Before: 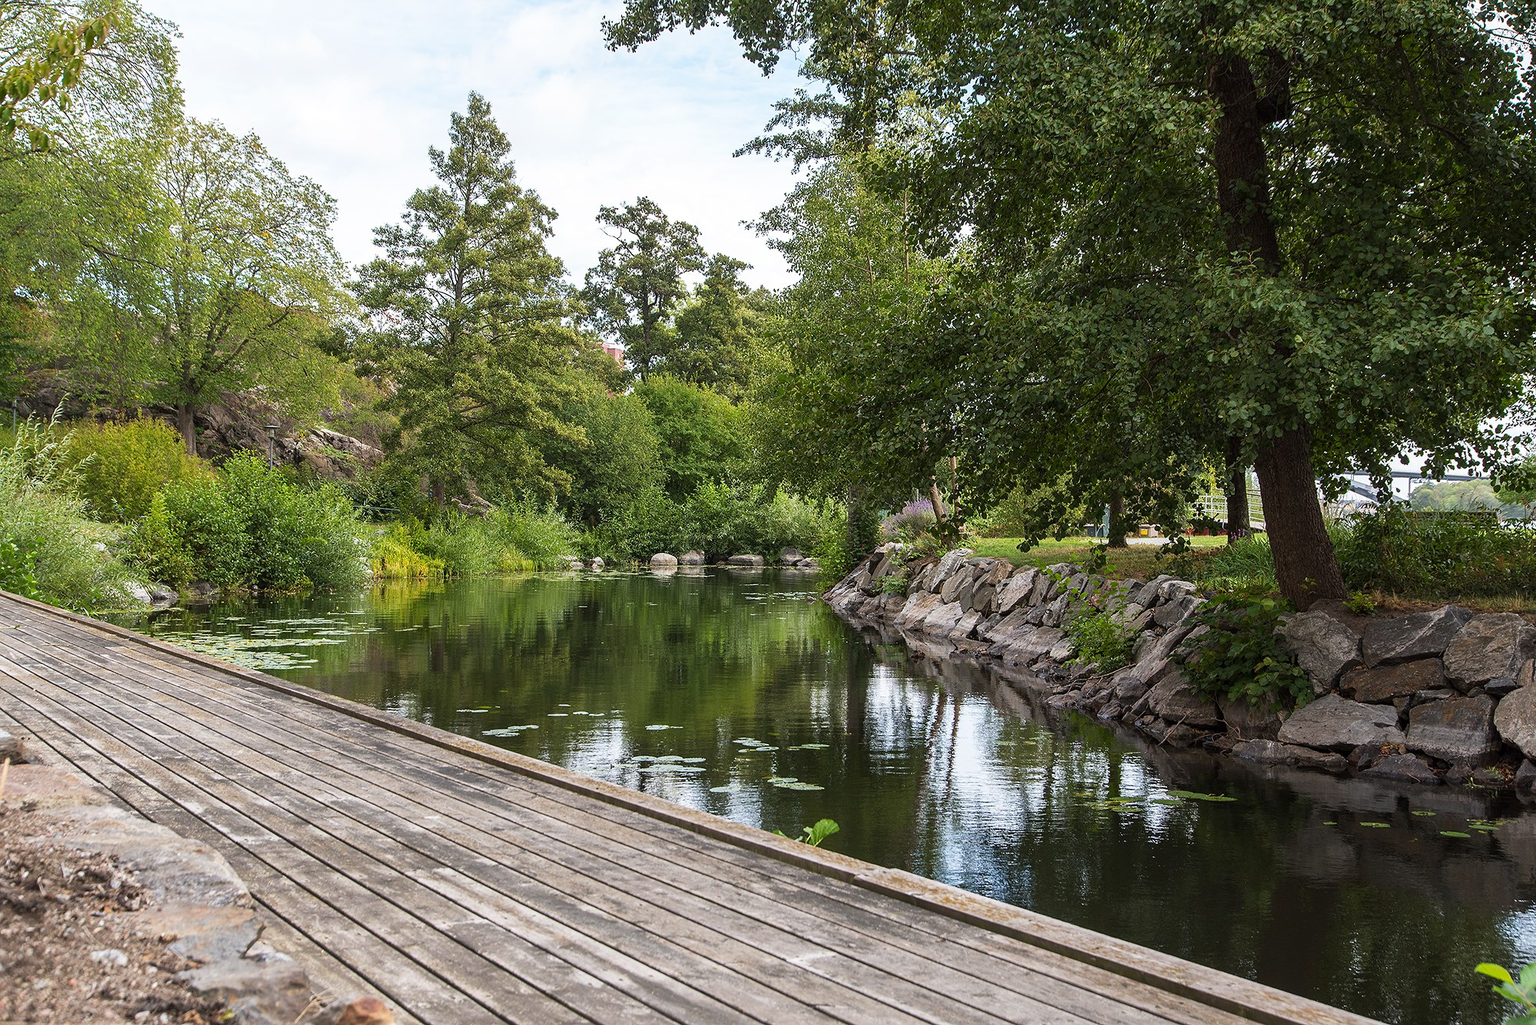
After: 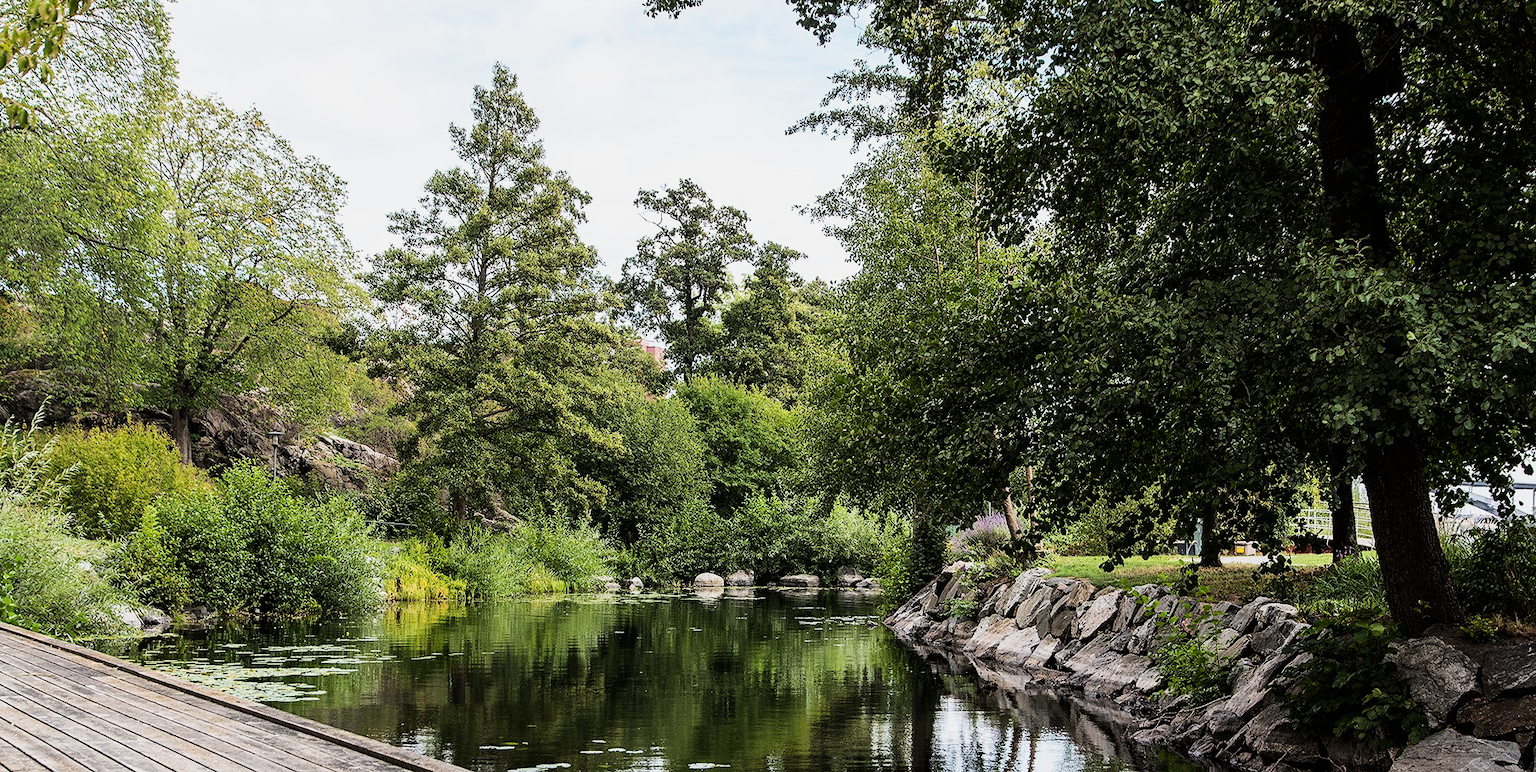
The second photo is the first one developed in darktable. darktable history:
filmic rgb: black relative exposure -7.65 EV, white relative exposure 4.56 EV, hardness 3.61
white balance: emerald 1
tone equalizer: -8 EV -1.08 EV, -7 EV -1.01 EV, -6 EV -0.867 EV, -5 EV -0.578 EV, -3 EV 0.578 EV, -2 EV 0.867 EV, -1 EV 1.01 EV, +0 EV 1.08 EV, edges refinement/feathering 500, mask exposure compensation -1.57 EV, preserve details no
crop: left 1.509%, top 3.452%, right 7.696%, bottom 28.452%
